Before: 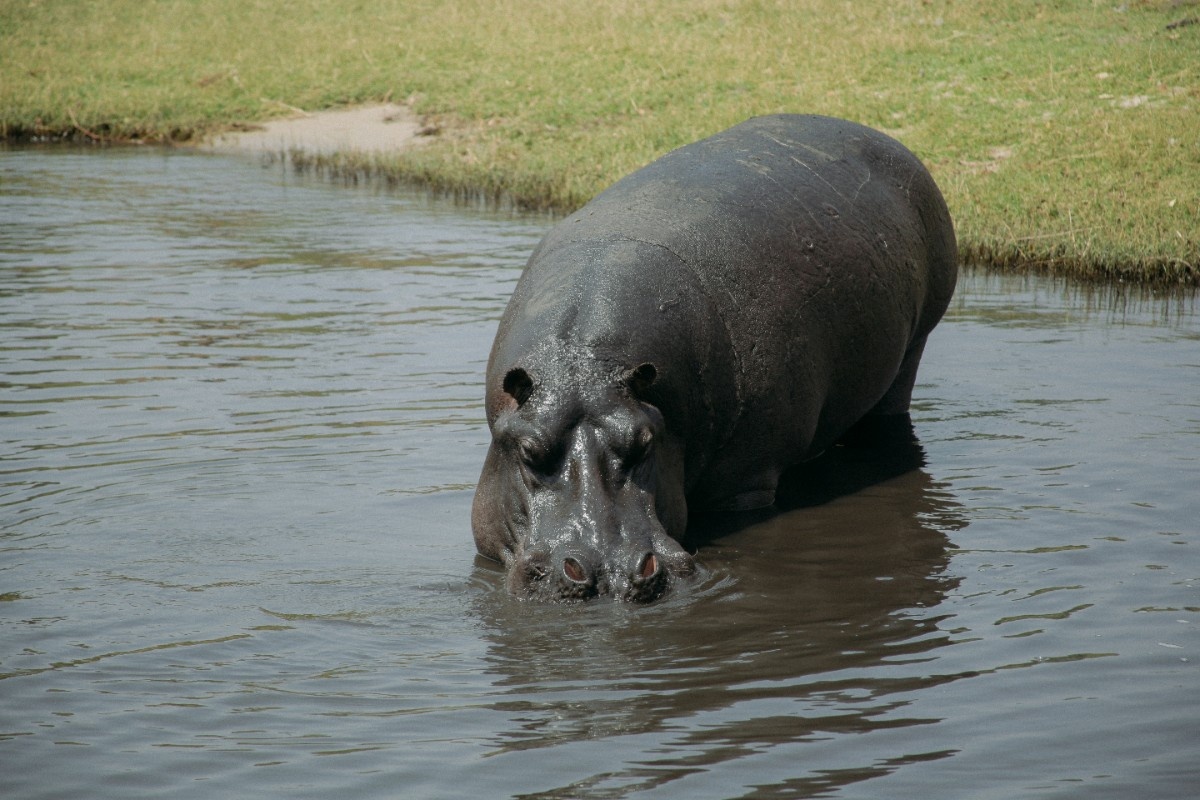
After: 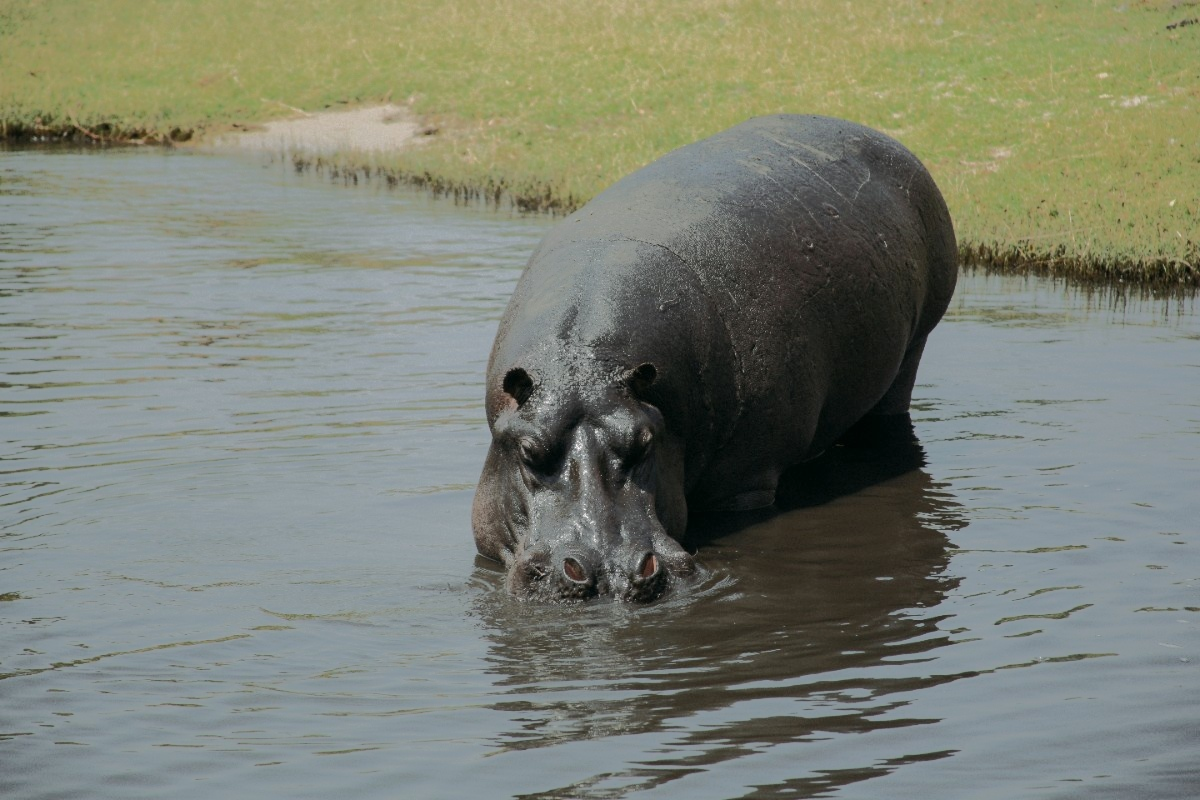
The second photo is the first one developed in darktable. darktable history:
tone curve: curves: ch0 [(0, 0) (0.003, 0.005) (0.011, 0.012) (0.025, 0.026) (0.044, 0.046) (0.069, 0.071) (0.1, 0.098) (0.136, 0.135) (0.177, 0.178) (0.224, 0.217) (0.277, 0.274) (0.335, 0.335) (0.399, 0.442) (0.468, 0.543) (0.543, 0.6) (0.623, 0.628) (0.709, 0.679) (0.801, 0.782) (0.898, 0.904) (1, 1)], color space Lab, independent channels, preserve colors none
